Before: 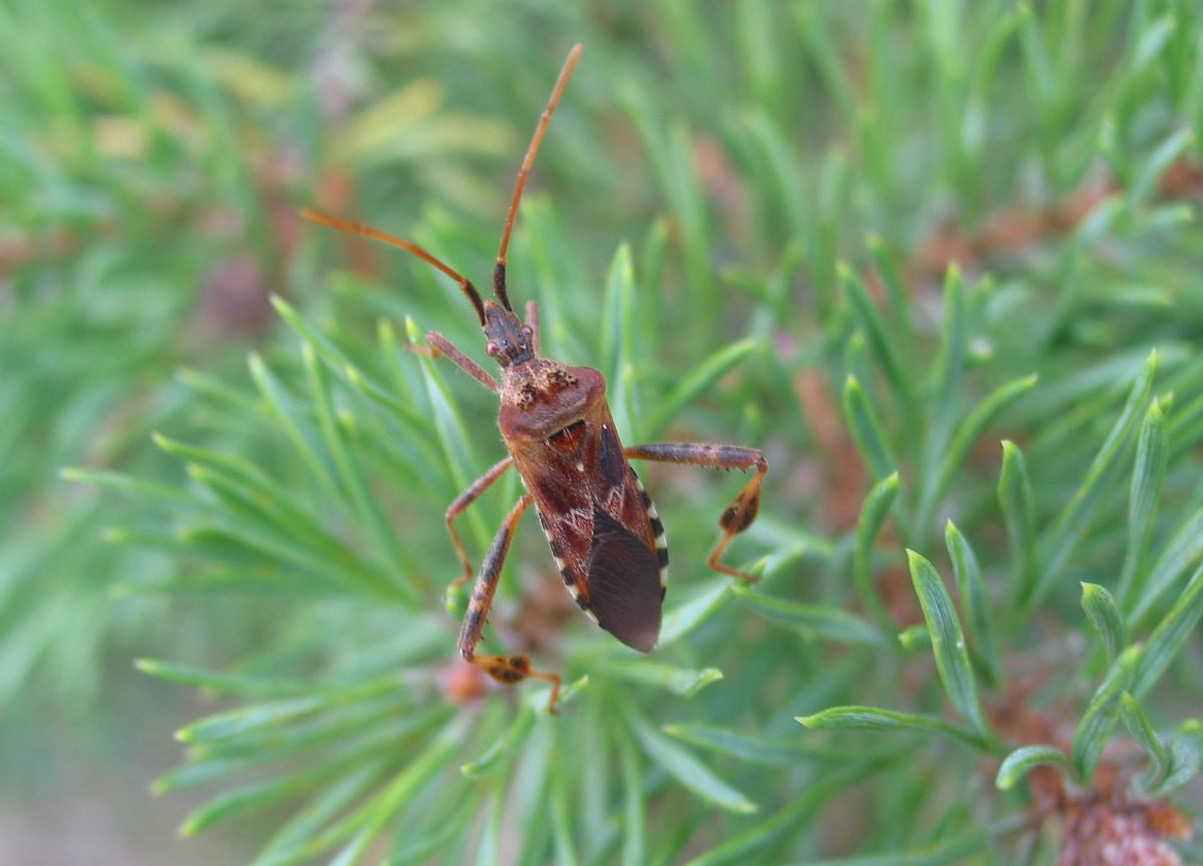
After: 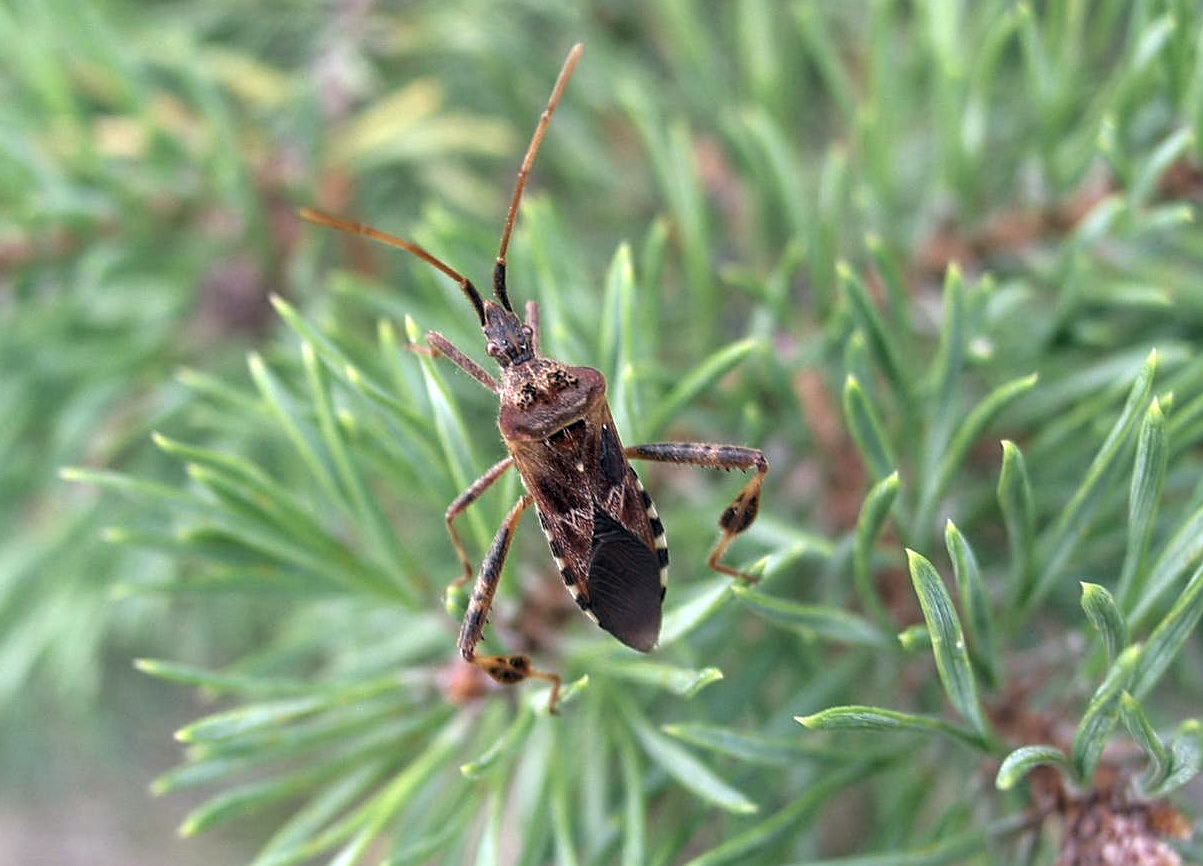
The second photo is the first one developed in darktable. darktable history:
white balance: emerald 1
rotate and perspective: automatic cropping off
color correction: highlights a* 2.75, highlights b* 5, shadows a* -2.04, shadows b* -4.84, saturation 0.8
exposure: black level correction 0, exposure 0.2 EV, compensate exposure bias true, compensate highlight preservation false
levels: mode automatic, black 0.023%, white 99.97%, levels [0.062, 0.494, 0.925]
sharpen: on, module defaults
local contrast: detail 130%
